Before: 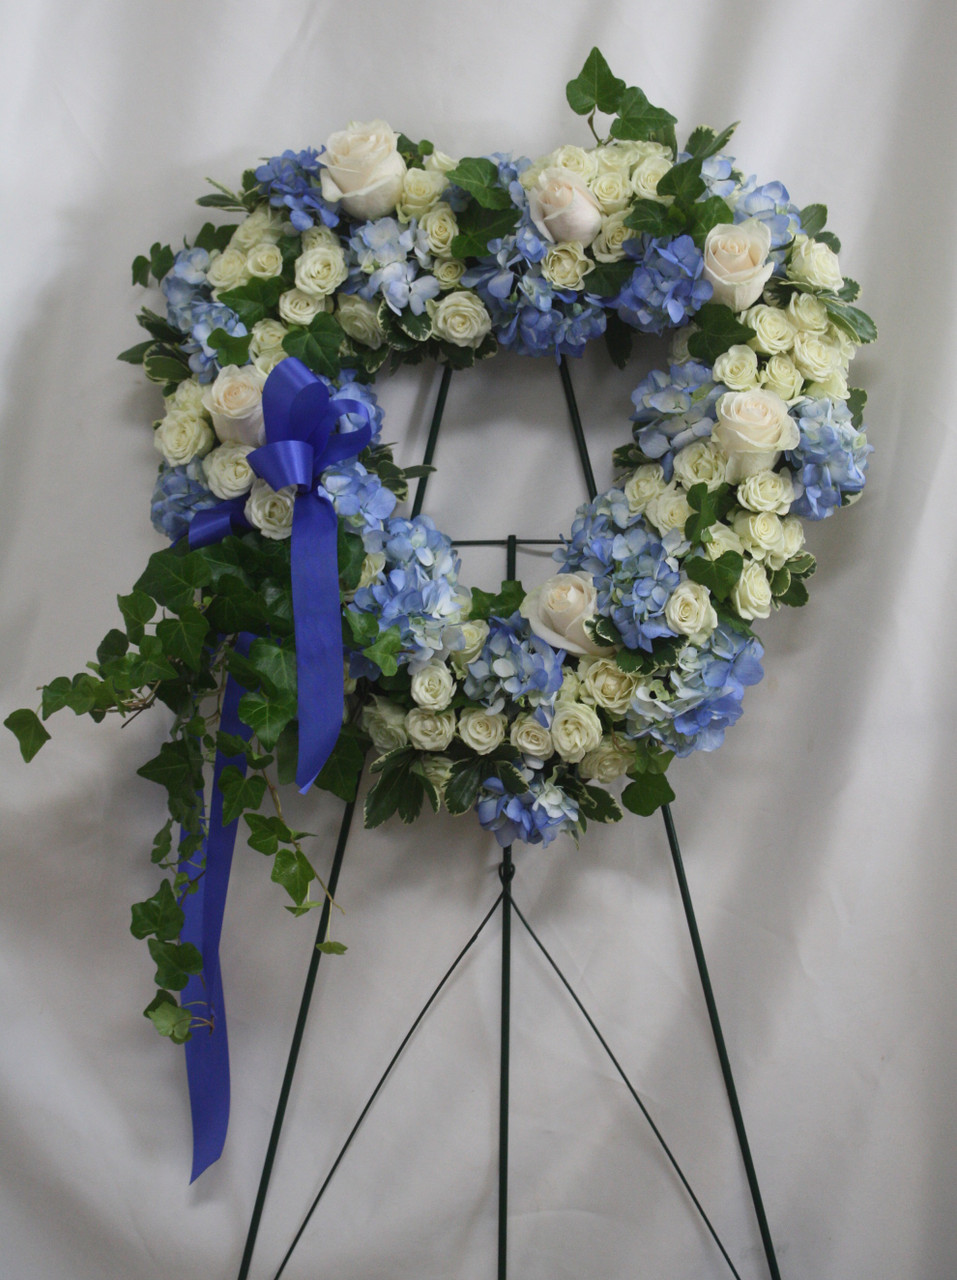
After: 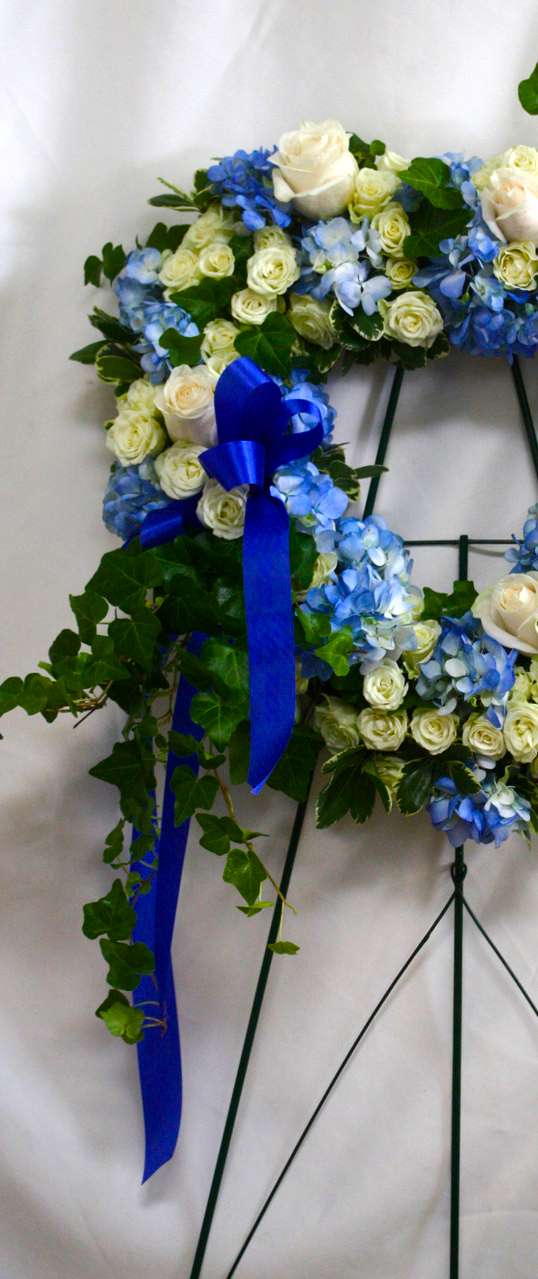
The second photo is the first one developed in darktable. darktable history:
crop: left 5.114%, right 38.589%
color balance rgb: global offset › luminance -0.37%, perceptual saturation grading › highlights -17.77%, perceptual saturation grading › mid-tones 33.1%, perceptual saturation grading › shadows 50.52%, perceptual brilliance grading › highlights 20%, perceptual brilliance grading › mid-tones 20%, perceptual brilliance grading › shadows -20%, global vibrance 50%
